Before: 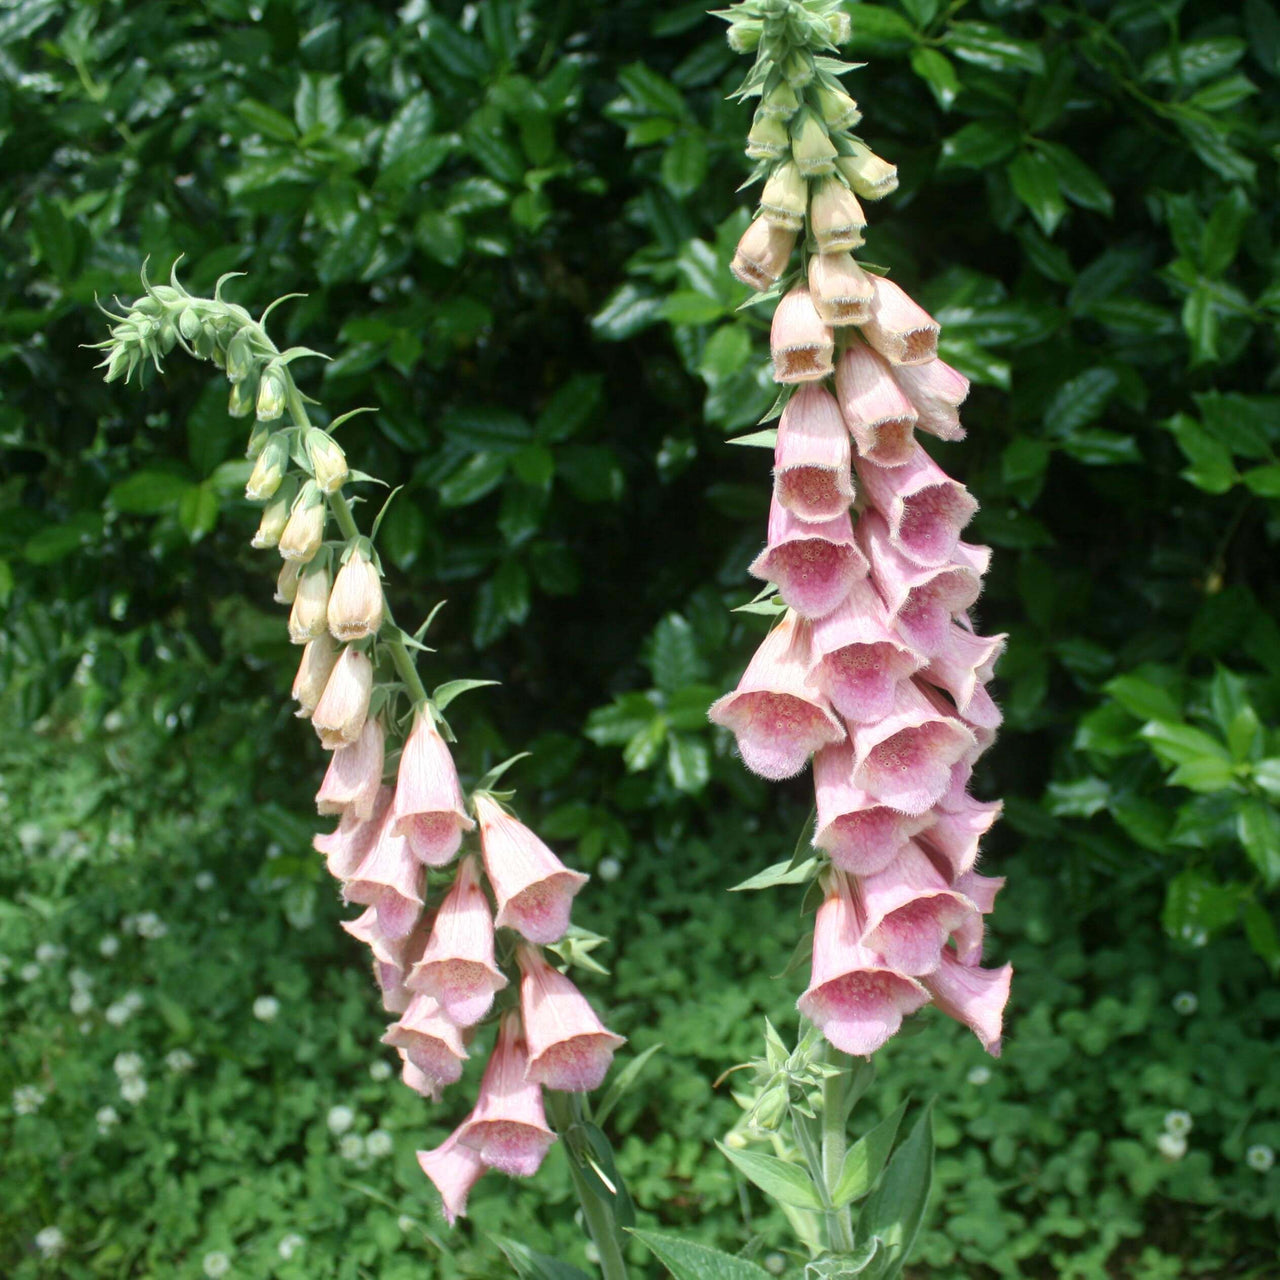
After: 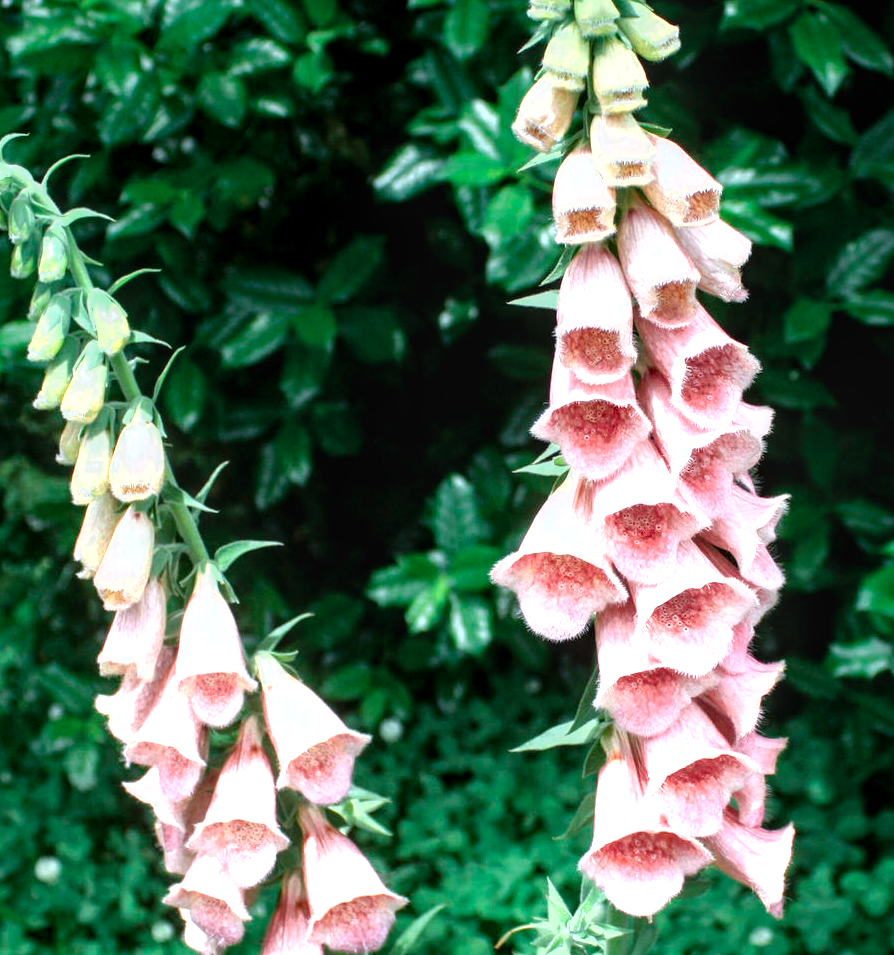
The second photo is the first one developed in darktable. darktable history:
exposure: black level correction 0.005, exposure 0.016 EV, compensate exposure bias true, compensate highlight preservation false
shadows and highlights: shadows 20.95, highlights -80.91, soften with gaussian
color calibration: output R [0.948, 0.091, -0.04, 0], output G [-0.3, 1.384, -0.085, 0], output B [-0.108, 0.061, 1.08, 0], gray › normalize channels true, illuminant as shot in camera, x 0.358, y 0.373, temperature 4628.91 K, gamut compression 0.001
tone equalizer: -8 EV -0.739 EV, -7 EV -0.714 EV, -6 EV -0.594 EV, -5 EV -0.367 EV, -3 EV 0.38 EV, -2 EV 0.6 EV, -1 EV 0.678 EV, +0 EV 0.756 EV
color zones: curves: ch0 [(0.018, 0.548) (0.224, 0.64) (0.425, 0.447) (0.675, 0.575) (0.732, 0.579)]; ch1 [(0.066, 0.487) (0.25, 0.5) (0.404, 0.43) (0.75, 0.421) (0.956, 0.421)]; ch2 [(0.044, 0.561) (0.215, 0.465) (0.399, 0.544) (0.465, 0.548) (0.614, 0.447) (0.724, 0.43) (0.882, 0.623) (0.956, 0.632)]
crop and rotate: left 17.096%, top 10.871%, right 12.982%, bottom 14.49%
local contrast: on, module defaults
